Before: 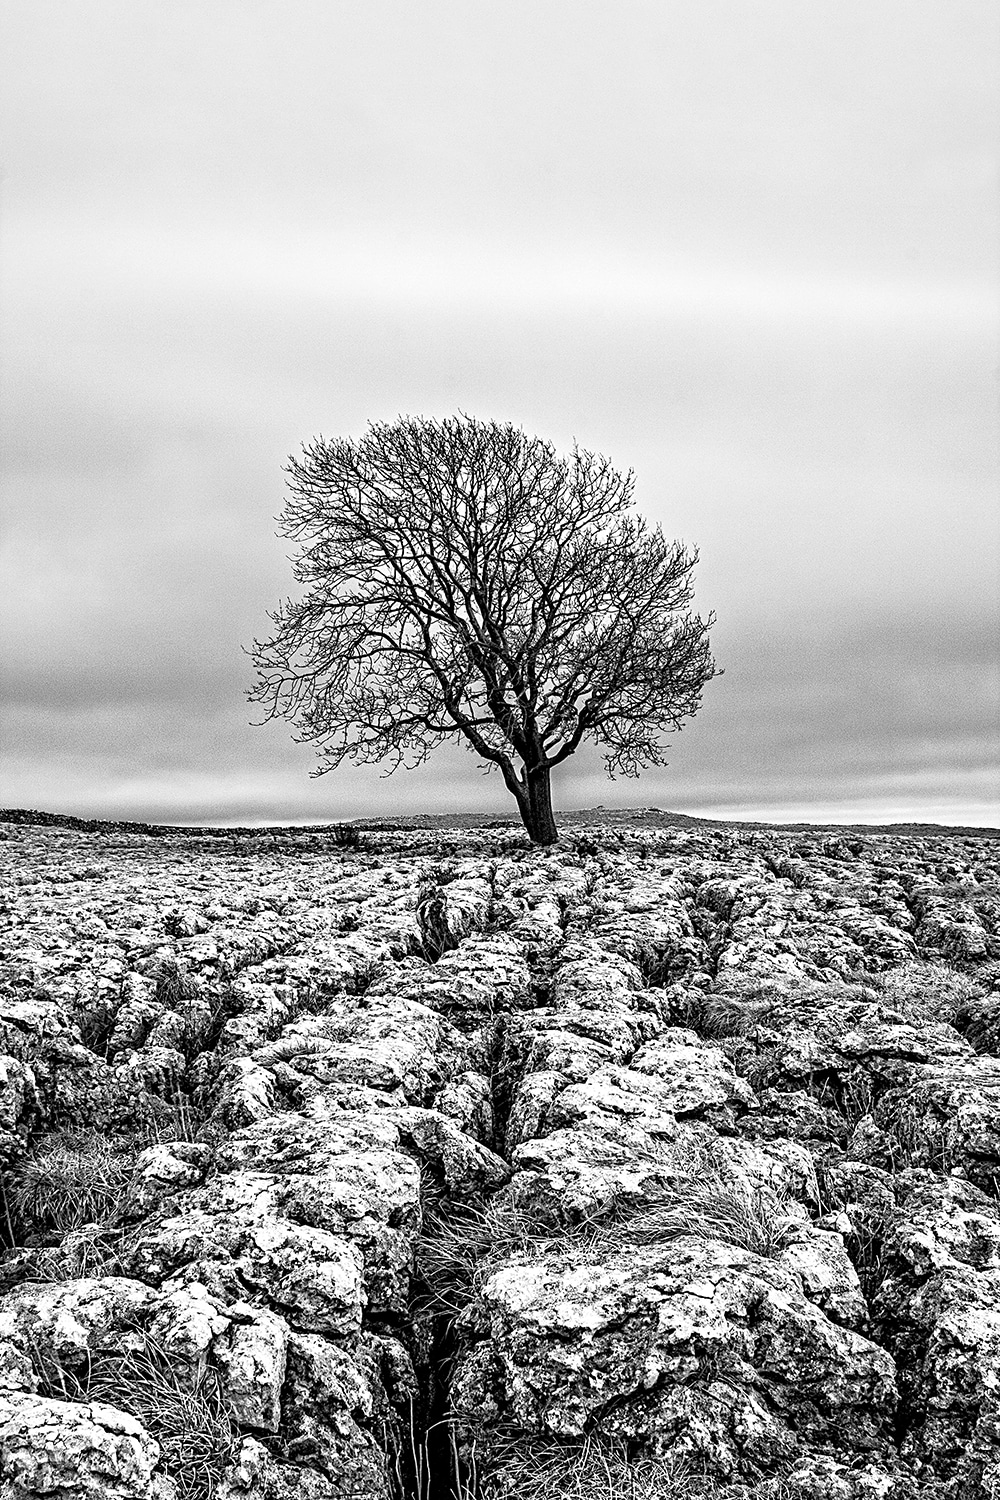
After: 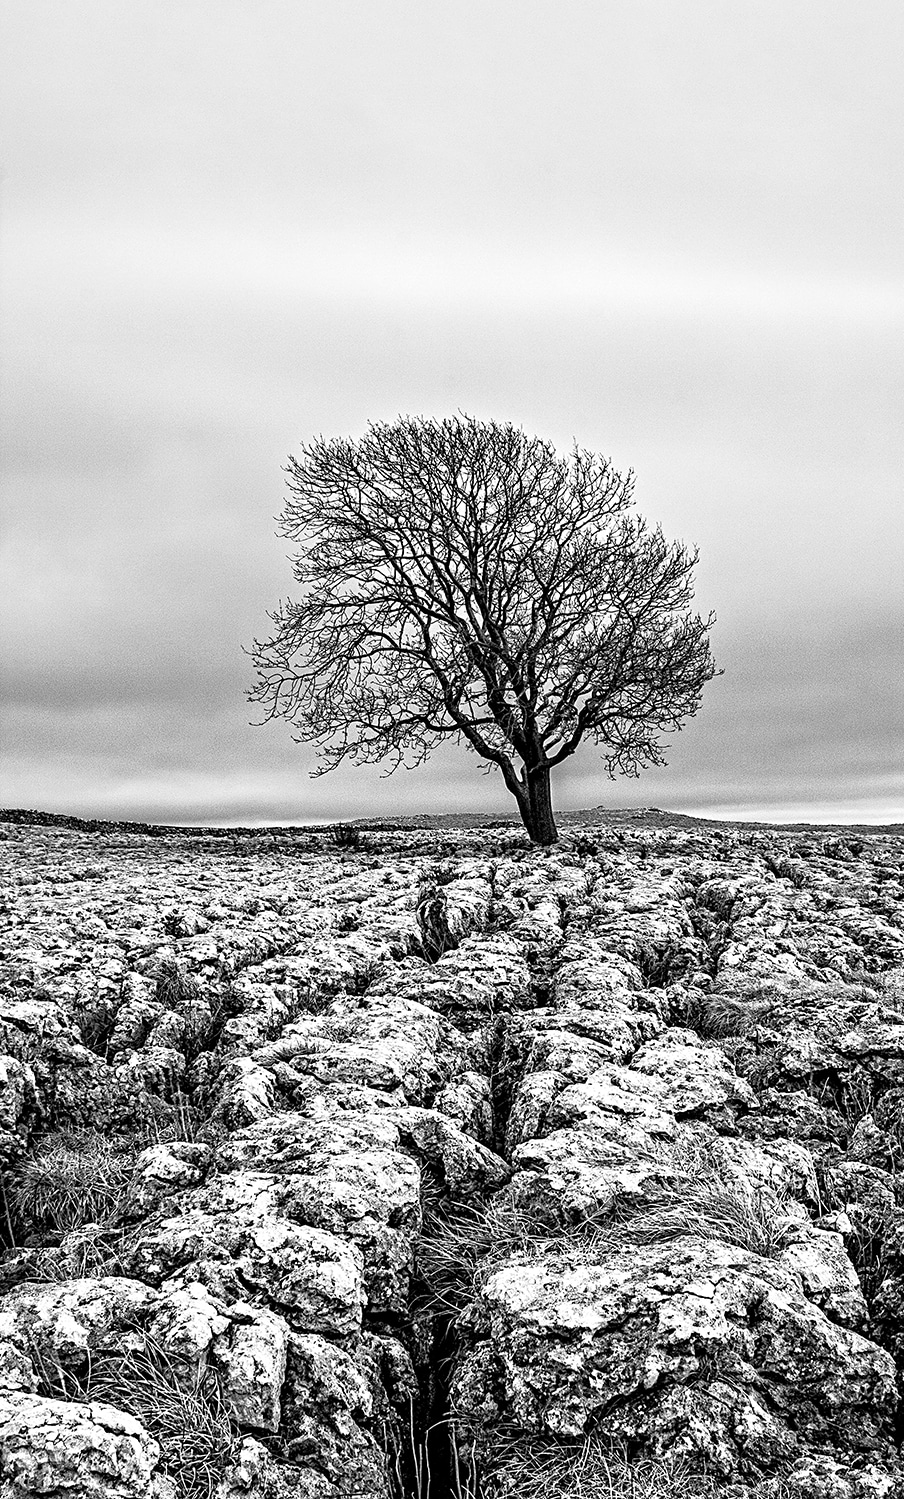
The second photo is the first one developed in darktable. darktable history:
crop: right 9.503%, bottom 0.029%
velvia: on, module defaults
